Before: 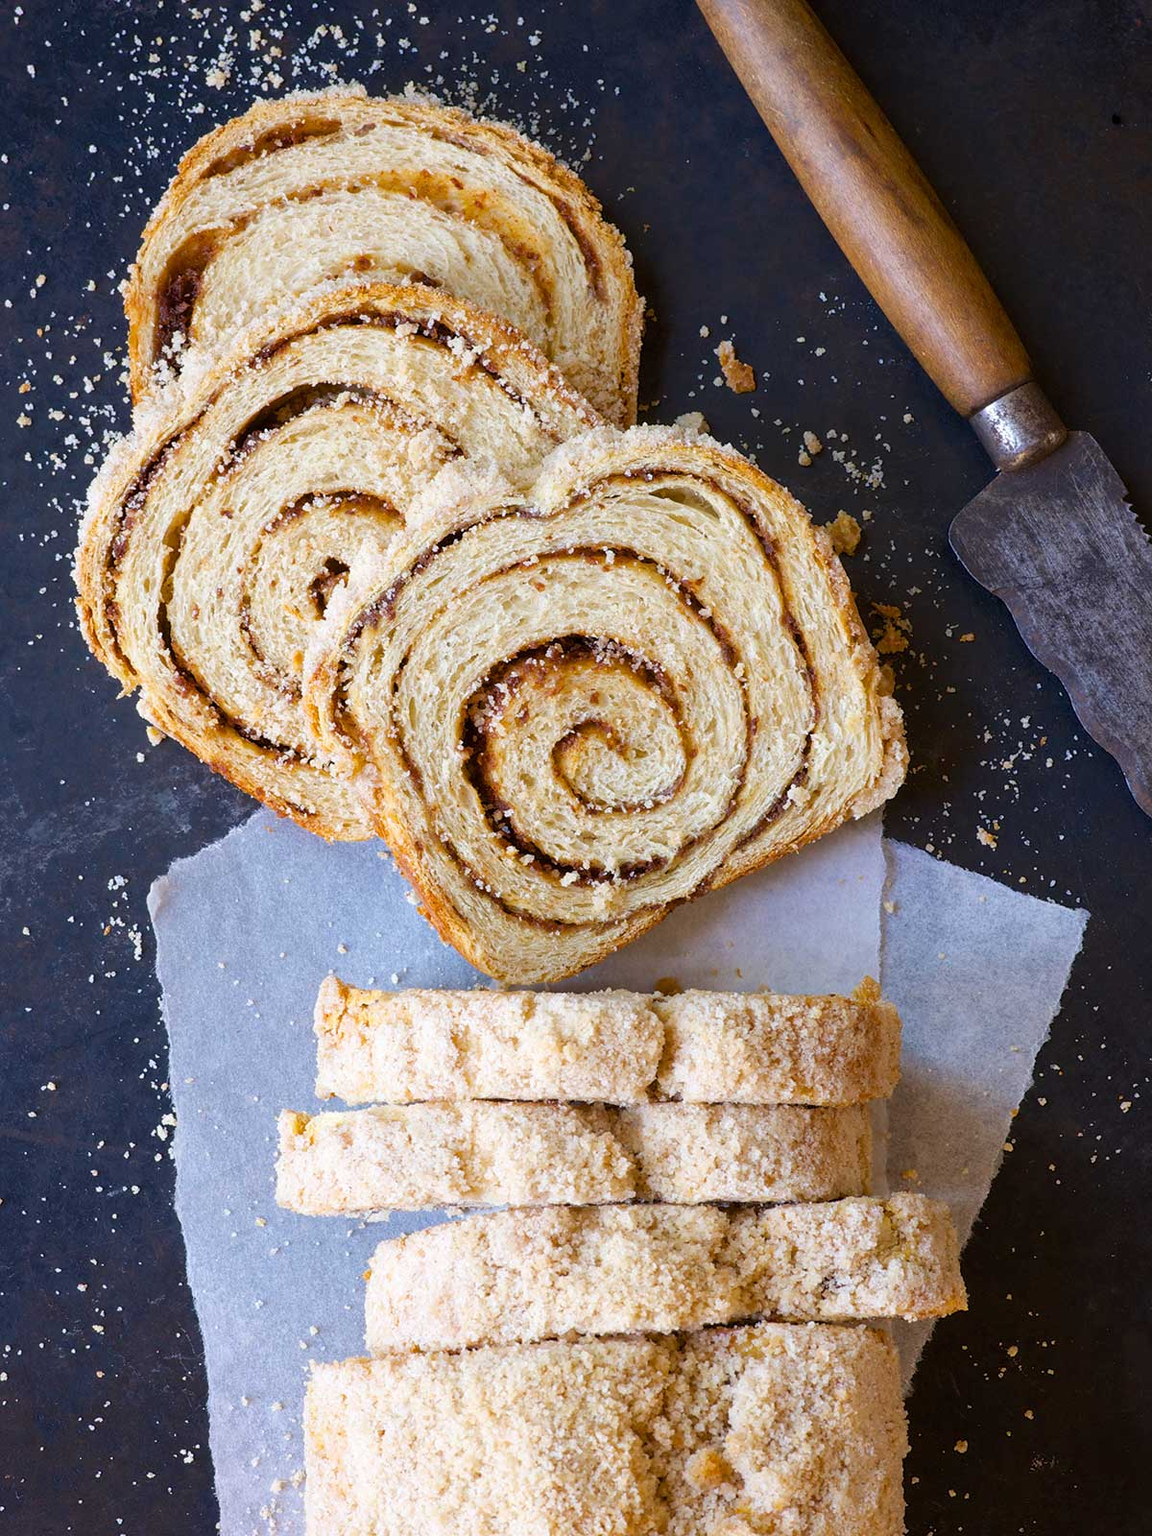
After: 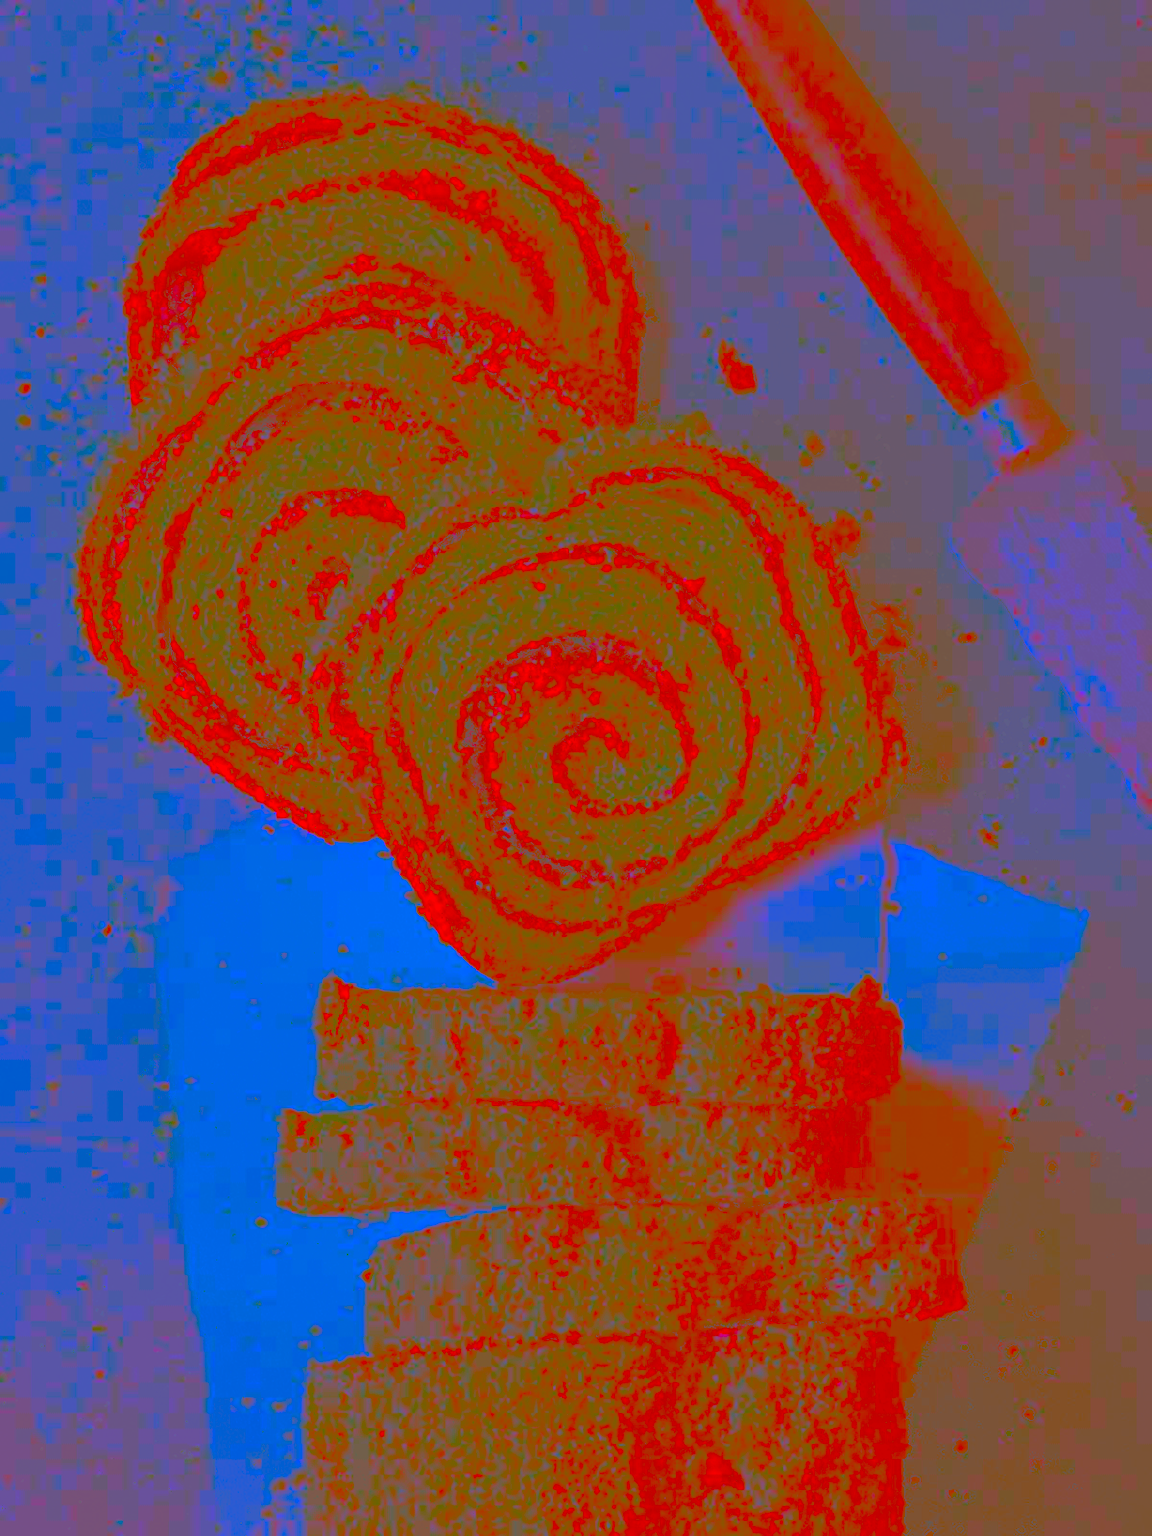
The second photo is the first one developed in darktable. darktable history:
tone equalizer: on, module defaults
local contrast: mode bilateral grid, contrast 20, coarseness 50, detail 119%, midtone range 0.2
color balance rgb: power › luminance 1.182%, power › chroma 0.403%, power › hue 36.49°, perceptual saturation grading › global saturation 20%, perceptual saturation grading › highlights -50.196%, perceptual saturation grading › shadows 30.376%, perceptual brilliance grading › global brilliance 34.848%, perceptual brilliance grading › highlights 50.432%, perceptual brilliance grading › mid-tones 59.977%, perceptual brilliance grading › shadows 34.742%, global vibrance 20%
contrast brightness saturation: contrast -0.989, brightness -0.163, saturation 0.741
